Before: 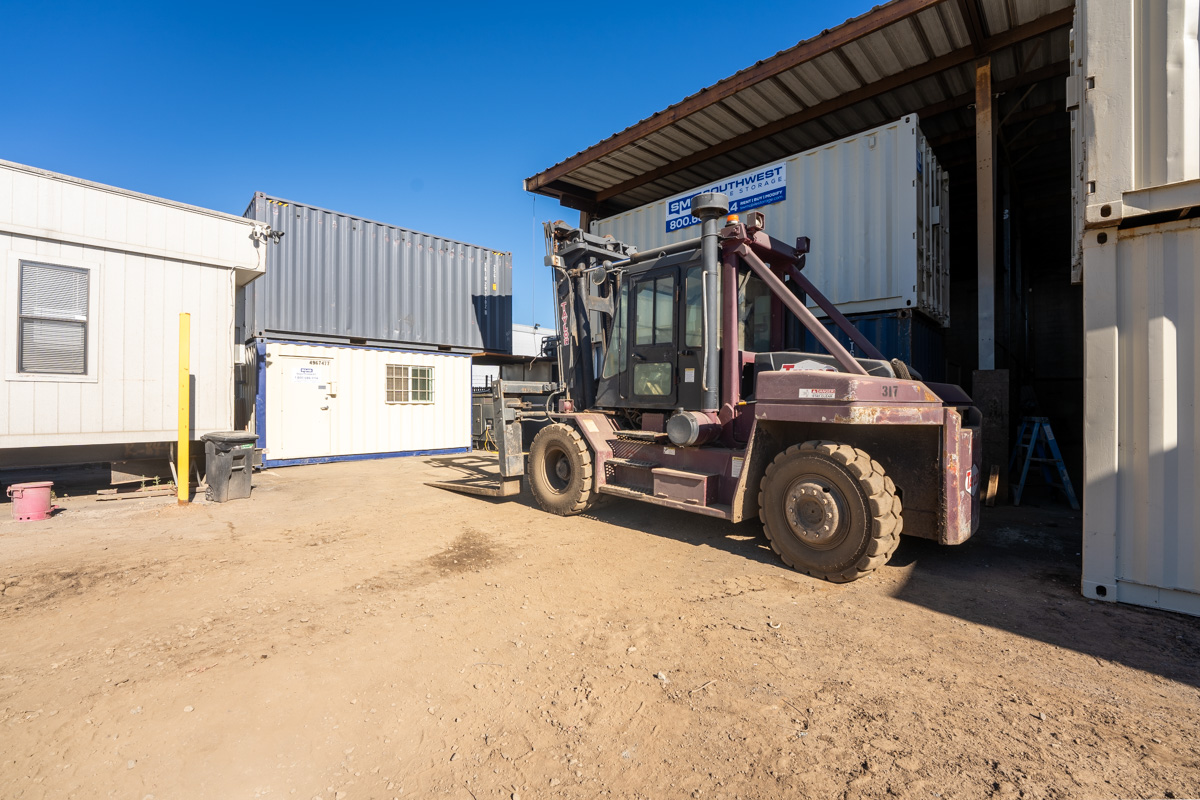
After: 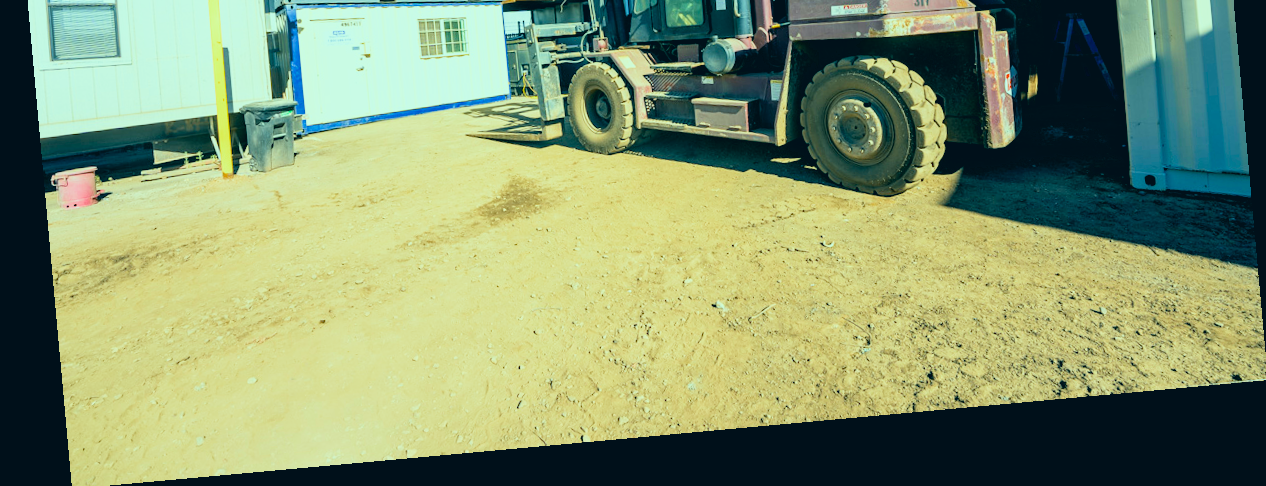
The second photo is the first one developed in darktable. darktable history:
color correction: highlights a* -20.08, highlights b* 9.8, shadows a* -20.4, shadows b* -10.76
color calibration: illuminant as shot in camera, x 0.358, y 0.373, temperature 4628.91 K
velvia: on, module defaults
filmic rgb: black relative exposure -7.6 EV, white relative exposure 4.64 EV, threshold 3 EV, target black luminance 0%, hardness 3.55, latitude 50.51%, contrast 1.033, highlights saturation mix 10%, shadows ↔ highlights balance -0.198%, color science v4 (2020), enable highlight reconstruction true
haze removal: compatibility mode true, adaptive false
rotate and perspective: rotation -5.2°, automatic cropping off
crop and rotate: top 46.237%
exposure: black level correction 0, exposure 0.7 EV, compensate exposure bias true, compensate highlight preservation false
